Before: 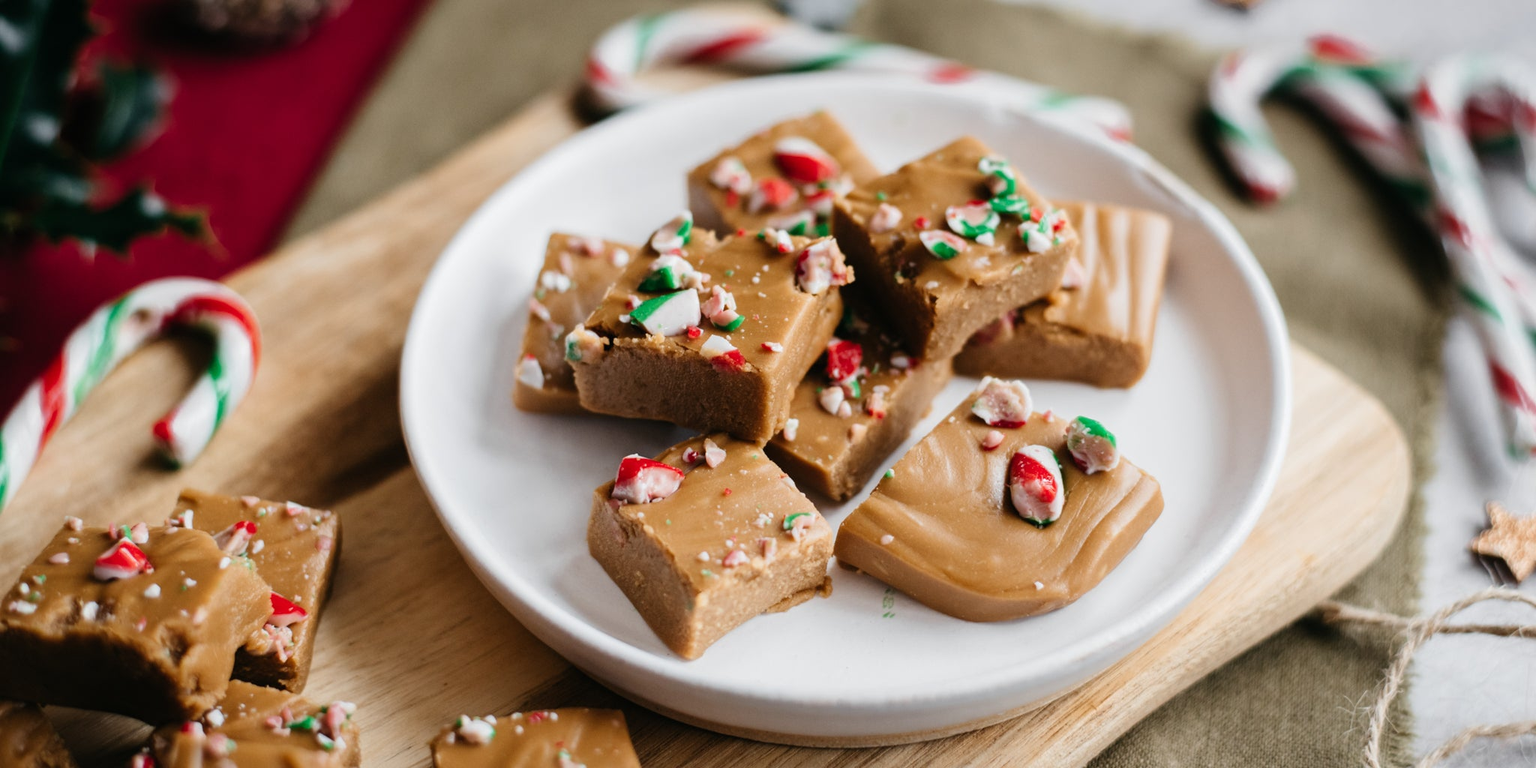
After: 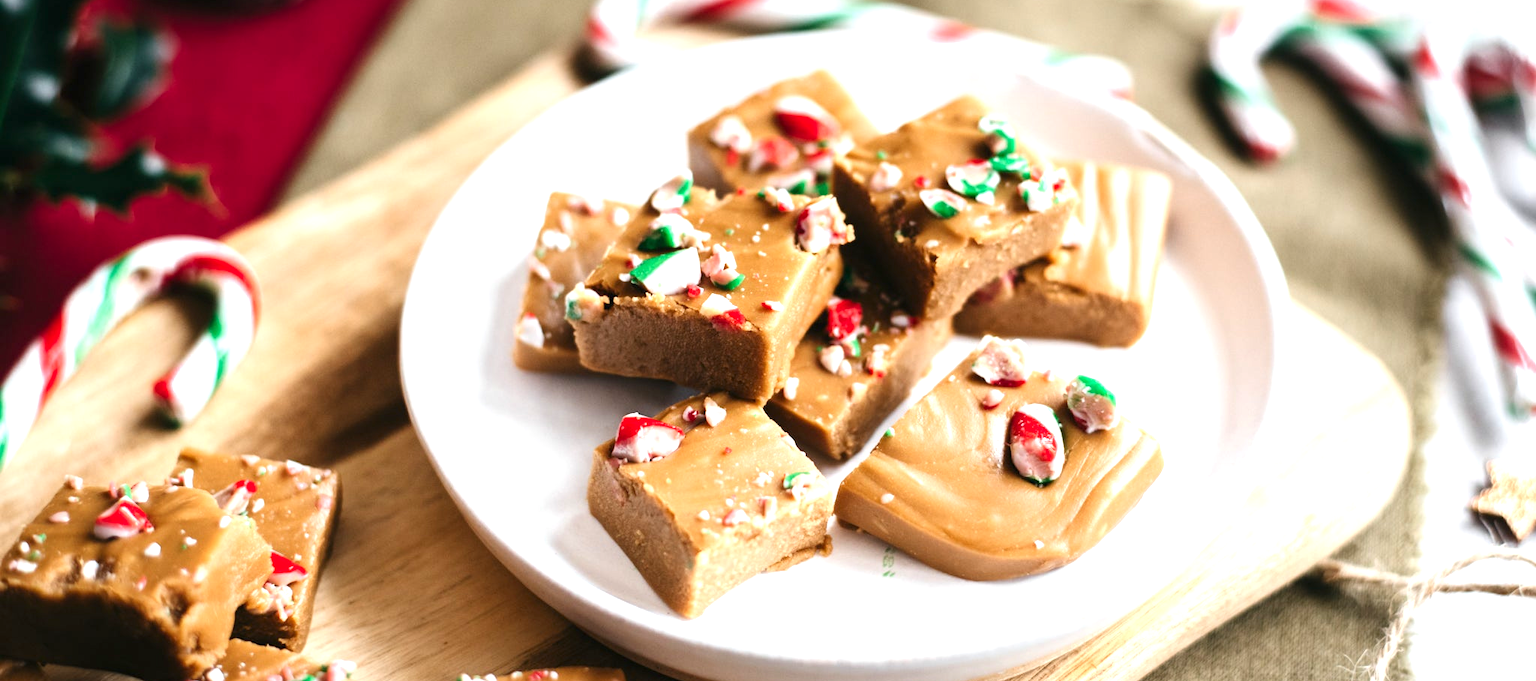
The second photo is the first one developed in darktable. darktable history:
crop and rotate: top 5.455%, bottom 5.77%
contrast brightness saturation: contrast 0.077, saturation 0.019
exposure: black level correction 0, exposure 1 EV, compensate highlight preservation false
